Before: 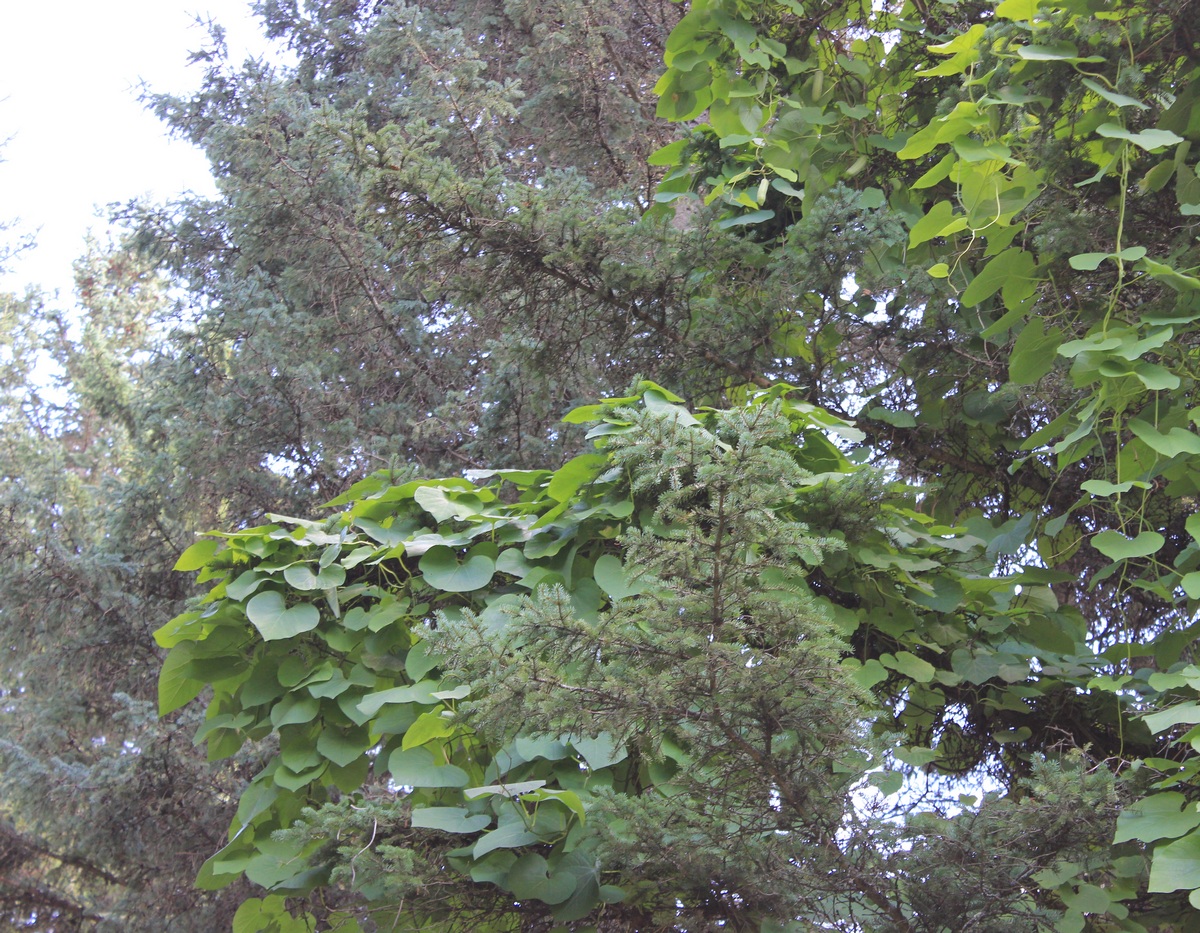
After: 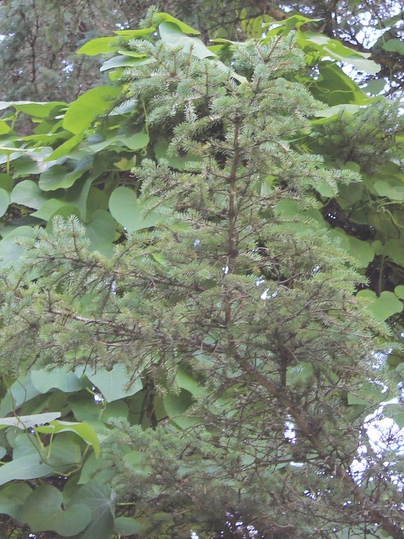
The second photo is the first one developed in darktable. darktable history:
crop: left 40.425%, top 39.443%, right 25.839%, bottom 2.785%
contrast brightness saturation: brightness 0.121
